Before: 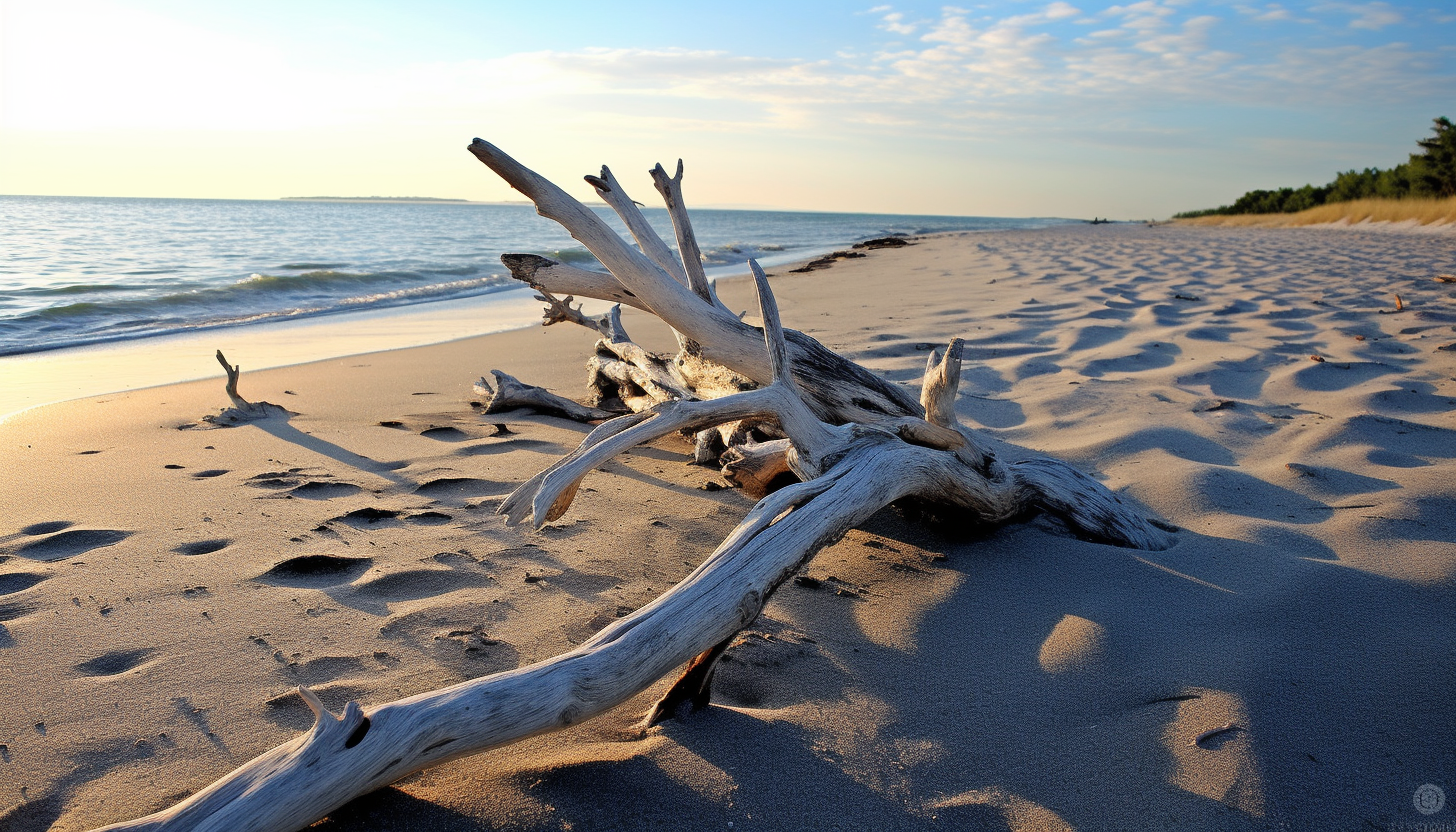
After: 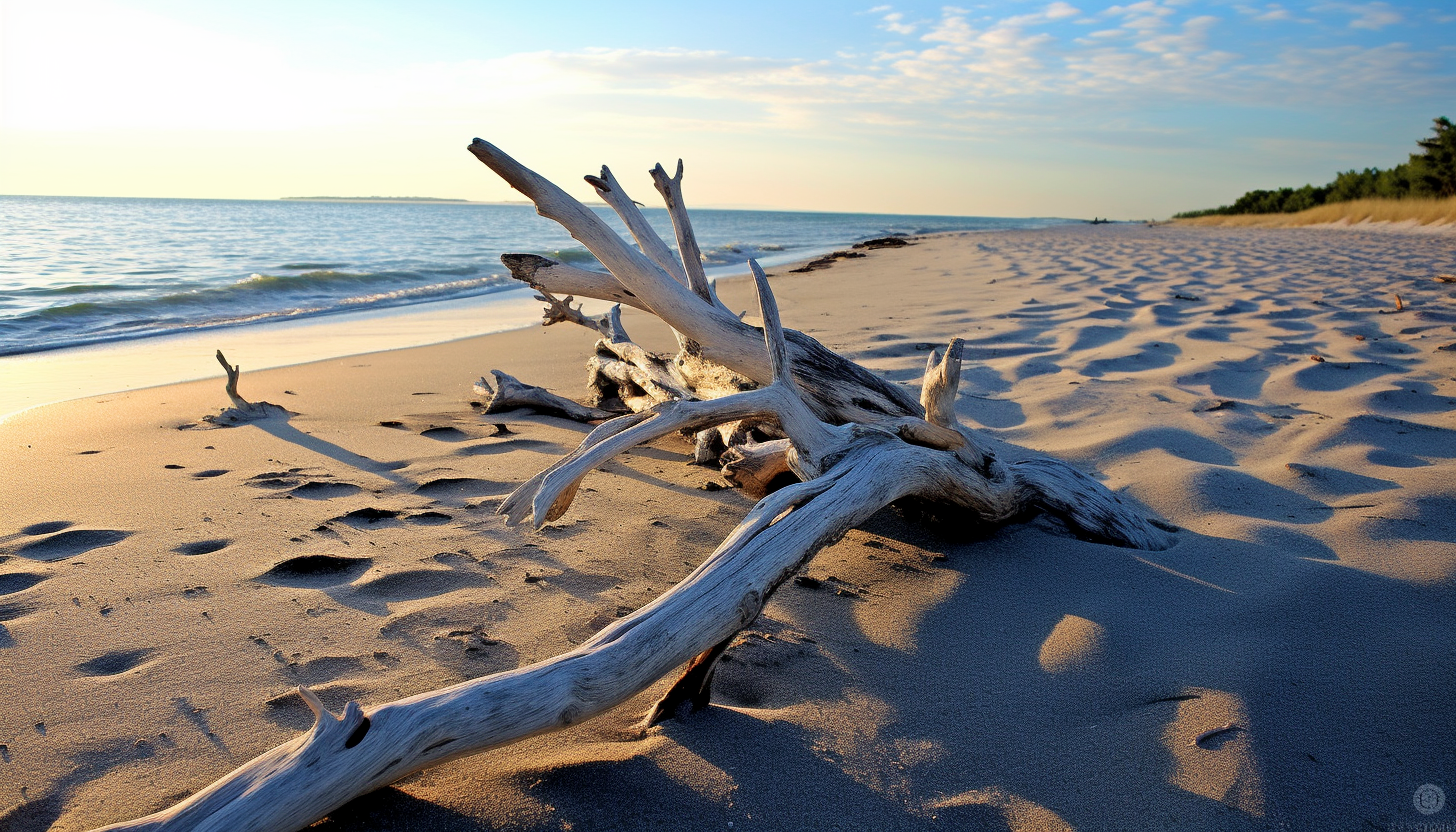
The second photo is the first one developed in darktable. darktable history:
velvia: on, module defaults
exposure: black level correction 0.002, compensate exposure bias true, compensate highlight preservation false
